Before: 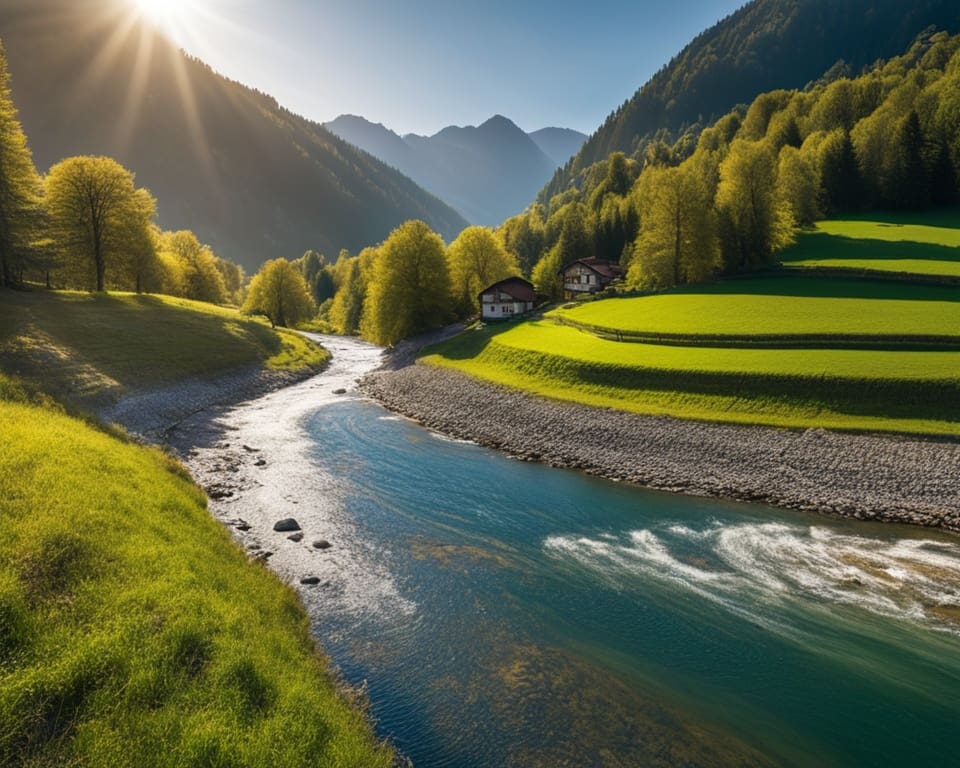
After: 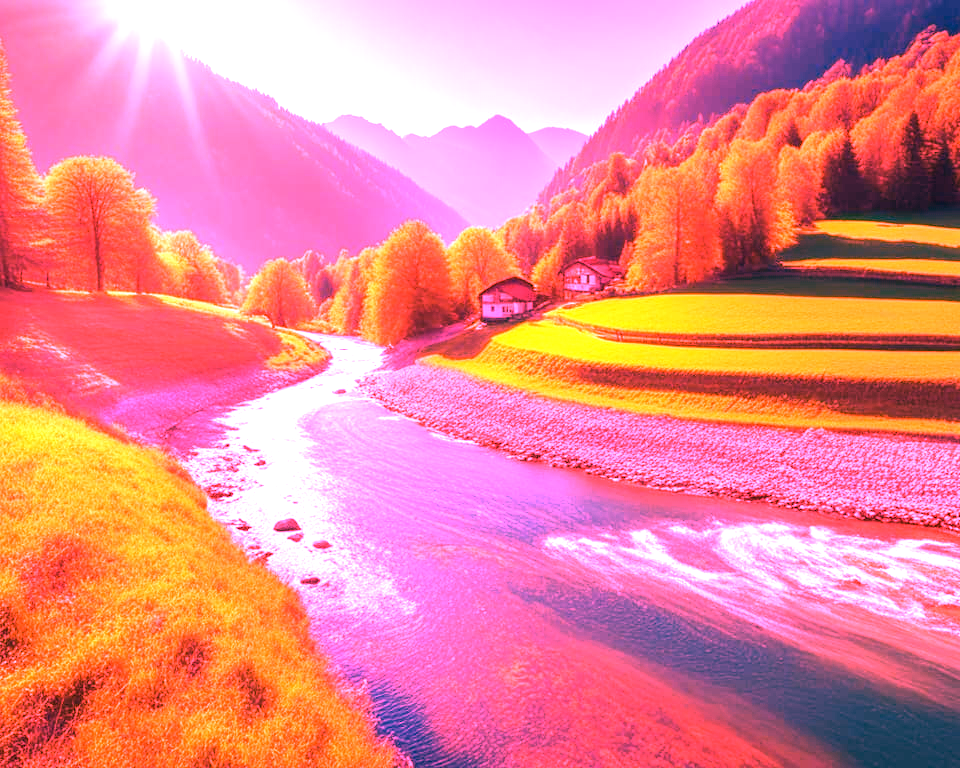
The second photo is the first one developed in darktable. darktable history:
exposure: black level correction -0.001, exposure 0.9 EV, compensate exposure bias true, compensate highlight preservation false
white balance: red 4.26, blue 1.802
